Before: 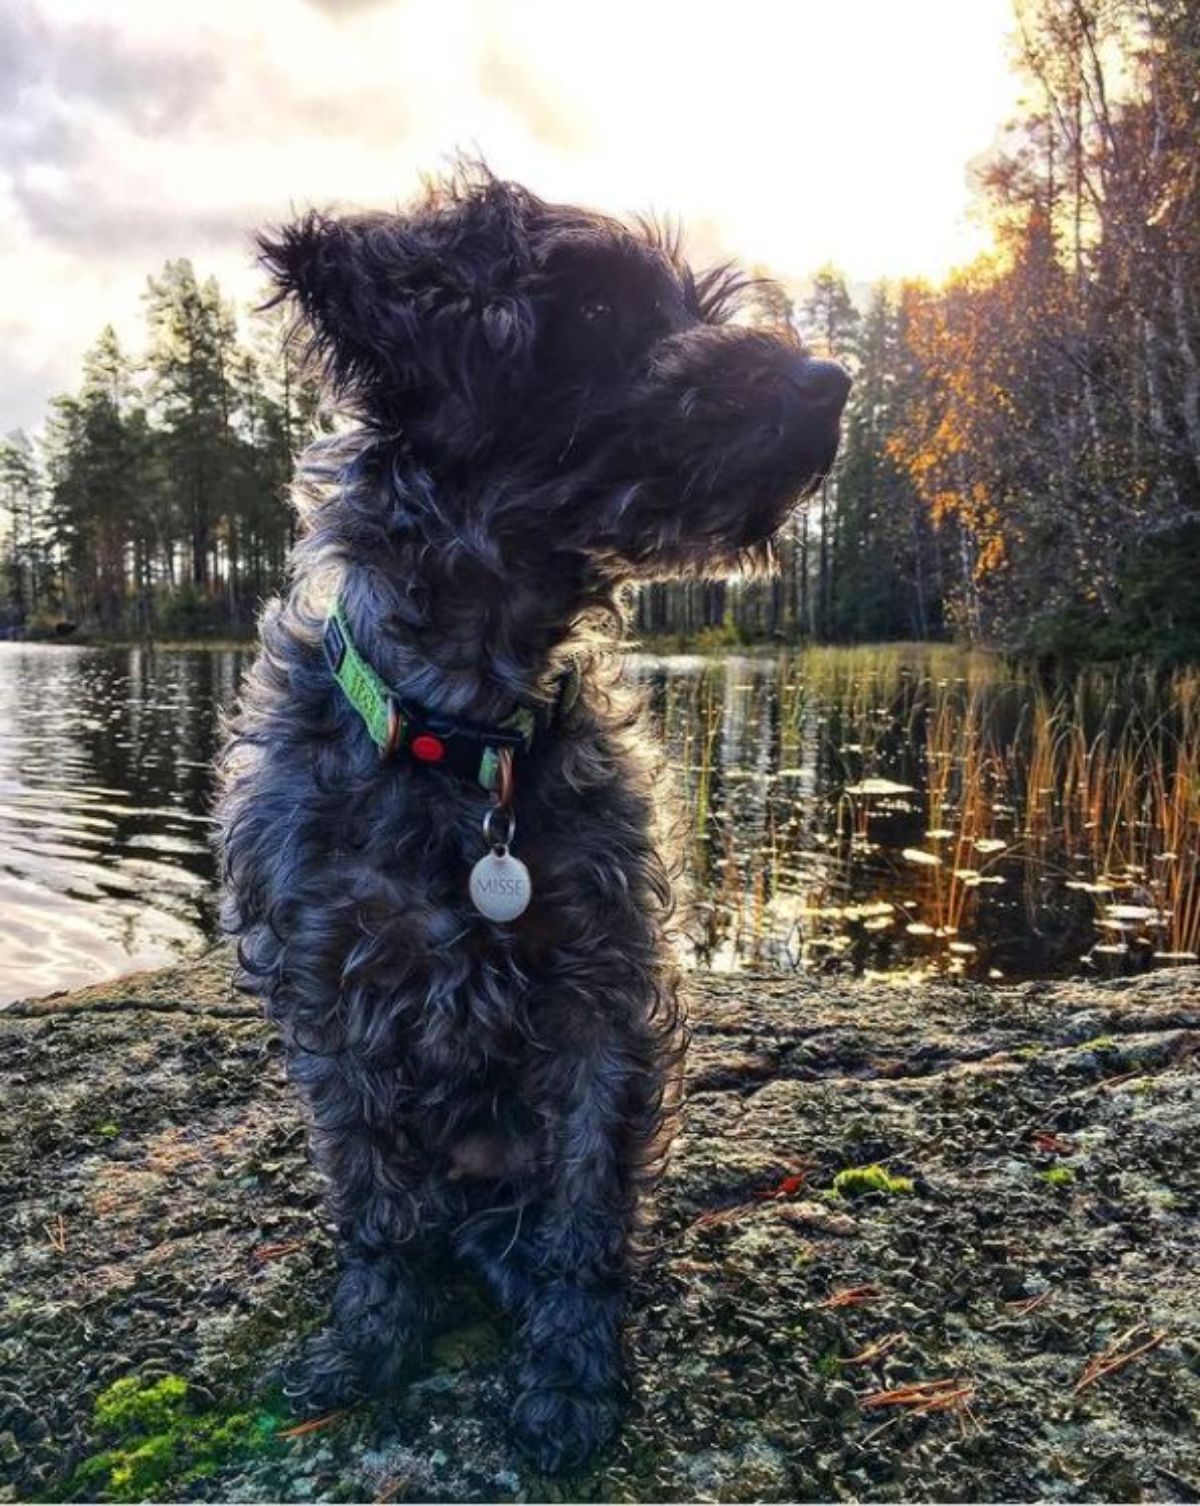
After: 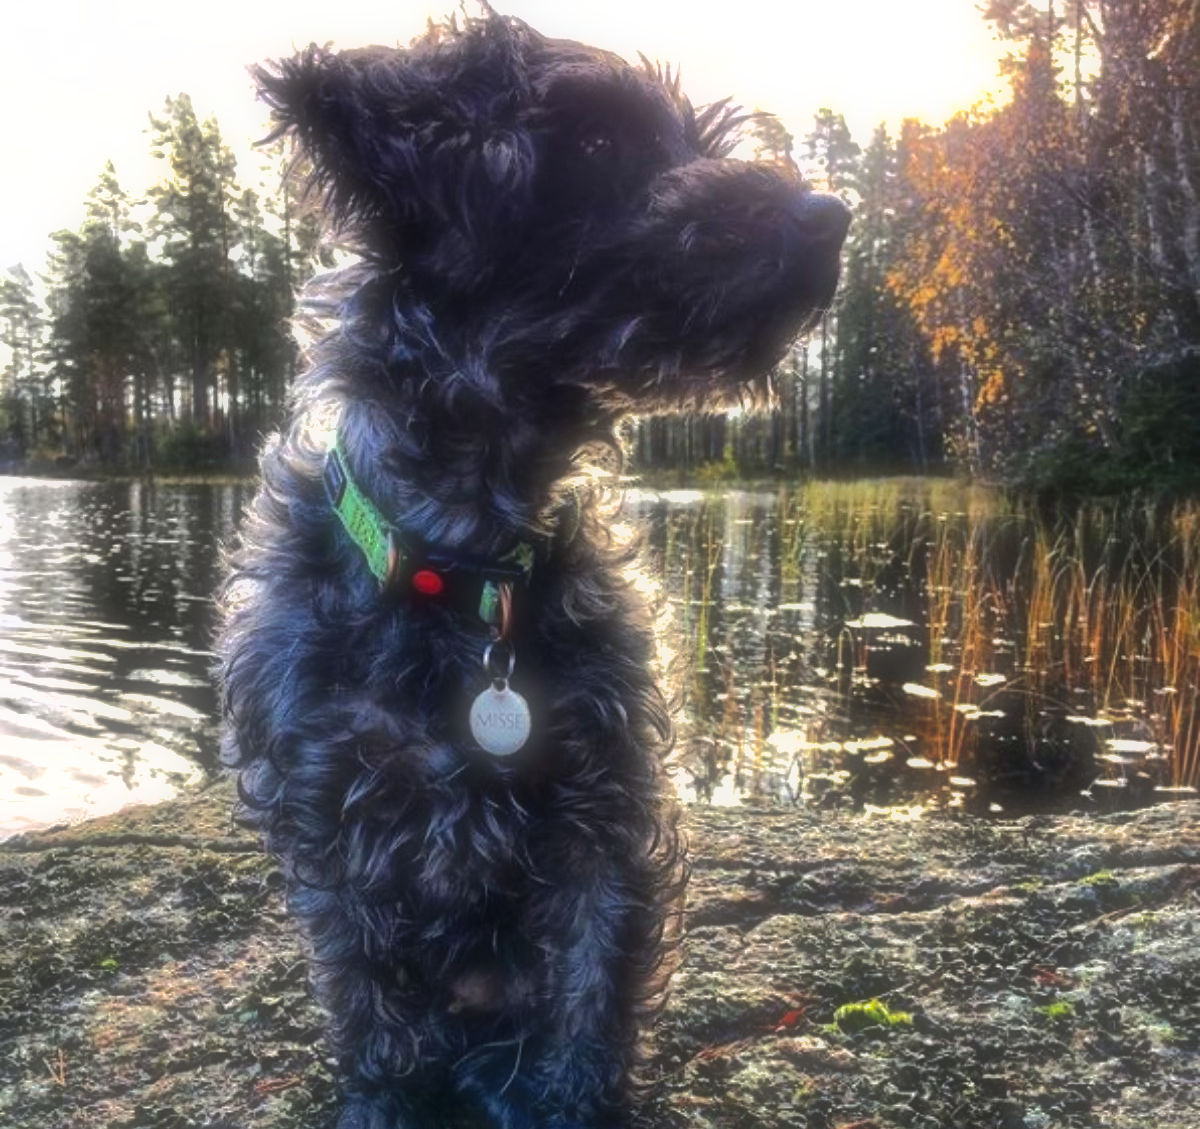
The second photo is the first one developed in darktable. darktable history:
shadows and highlights: shadows 40, highlights -60
tone equalizer: -8 EV -0.75 EV, -7 EV -0.7 EV, -6 EV -0.6 EV, -5 EV -0.4 EV, -3 EV 0.4 EV, -2 EV 0.6 EV, -1 EV 0.7 EV, +0 EV 0.75 EV, edges refinement/feathering 500, mask exposure compensation -1.57 EV, preserve details no
crop: top 11.038%, bottom 13.962%
soften: size 60.24%, saturation 65.46%, brightness 0.506 EV, mix 25.7%
color balance rgb: linear chroma grading › shadows 19.44%, linear chroma grading › highlights 3.42%, linear chroma grading › mid-tones 10.16%
color balance: output saturation 98.5%
